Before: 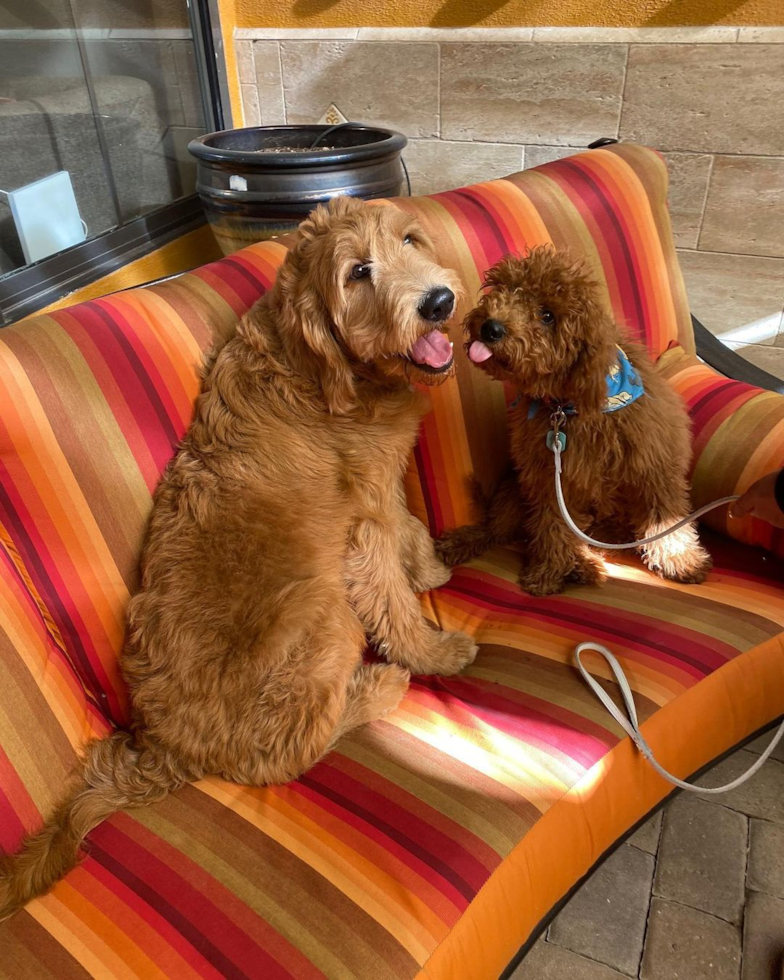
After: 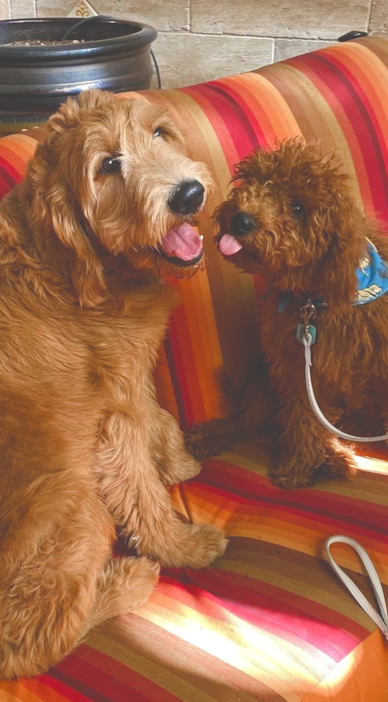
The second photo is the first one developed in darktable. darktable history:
crop: left 31.997%, top 10.949%, right 18.388%, bottom 17.418%
color balance rgb: perceptual saturation grading › global saturation 0.152%, perceptual saturation grading › highlights -17.519%, perceptual saturation grading › mid-tones 32.698%, perceptual saturation grading › shadows 50.342%
color calibration: illuminant same as pipeline (D50), adaptation XYZ, x 0.346, y 0.357, temperature 5013.64 K
exposure: black level correction -0.042, exposure 0.06 EV, compensate highlight preservation false
